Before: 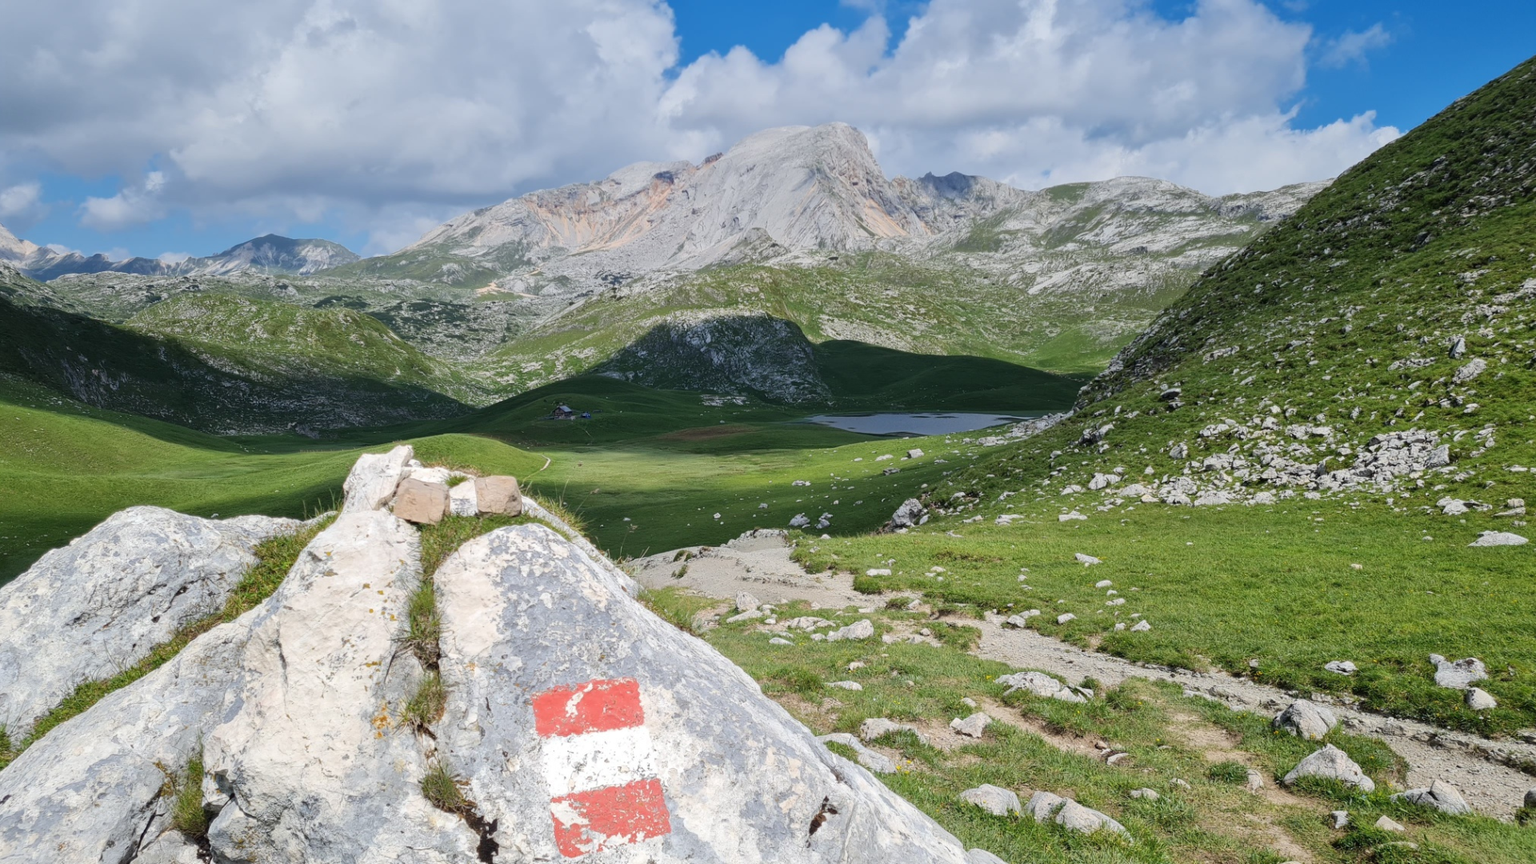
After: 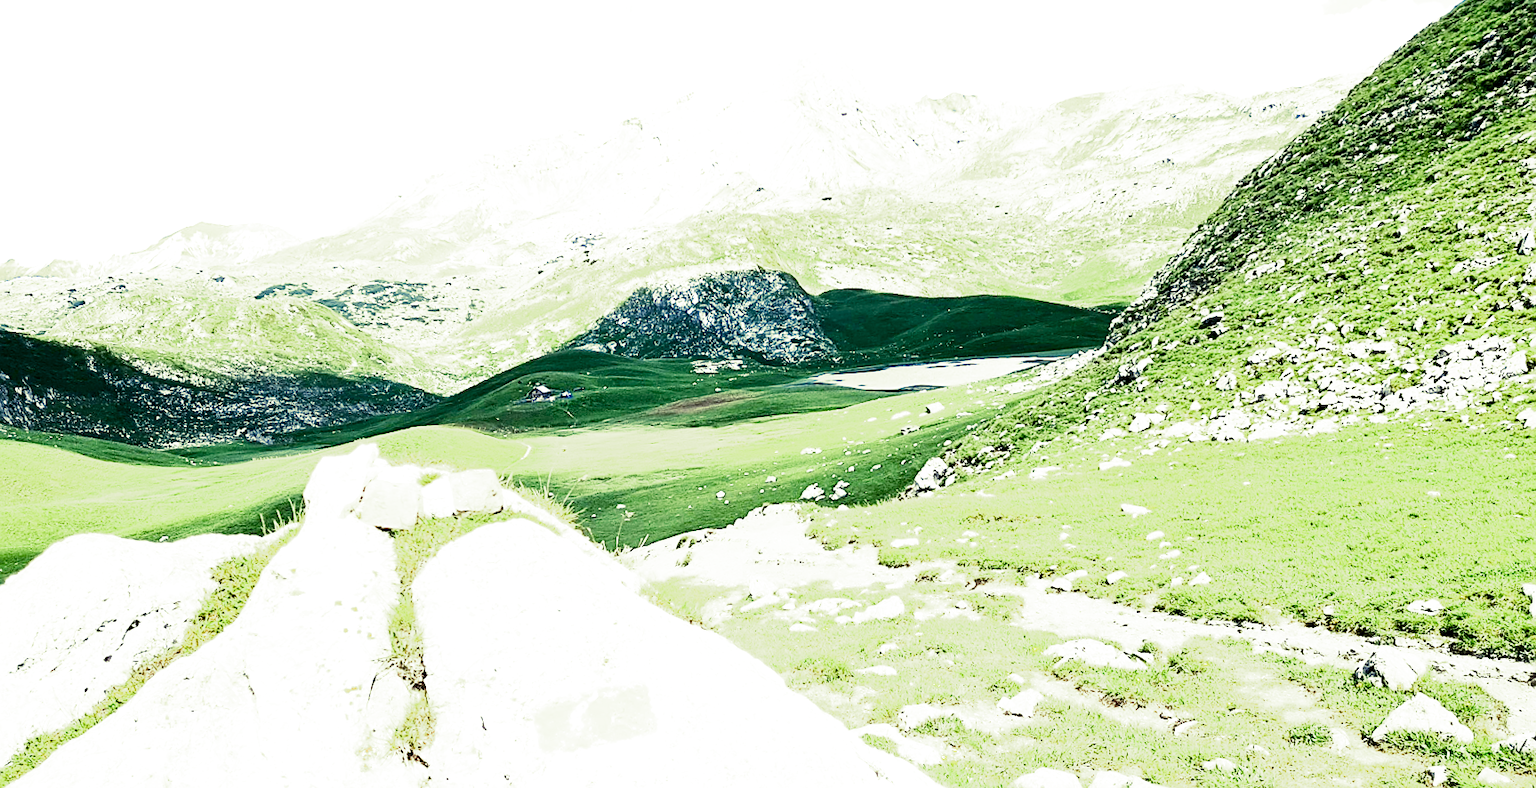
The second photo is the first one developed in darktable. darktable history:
filmic rgb: threshold 3 EV, hardness 4.17, latitude 50%, contrast 1.1, preserve chrominance max RGB, color science v6 (2022), contrast in shadows safe, contrast in highlights safe, enable highlight reconstruction true
crop: left 1.507%, top 6.147%, right 1.379%, bottom 6.637%
split-toning: shadows › hue 290.82°, shadows › saturation 0.34, highlights › saturation 0.38, balance 0, compress 50%
contrast brightness saturation: contrast 0.4, brightness 0.1, saturation 0.21
rotate and perspective: rotation -4.57°, crop left 0.054, crop right 0.944, crop top 0.087, crop bottom 0.914
color calibration: output R [1.003, 0.027, -0.041, 0], output G [-0.018, 1.043, -0.038, 0], output B [0.071, -0.086, 1.017, 0], illuminant as shot in camera, x 0.359, y 0.362, temperature 4570.54 K
sharpen: on, module defaults
exposure: black level correction 0.005, exposure 2.084 EV, compensate highlight preservation false
